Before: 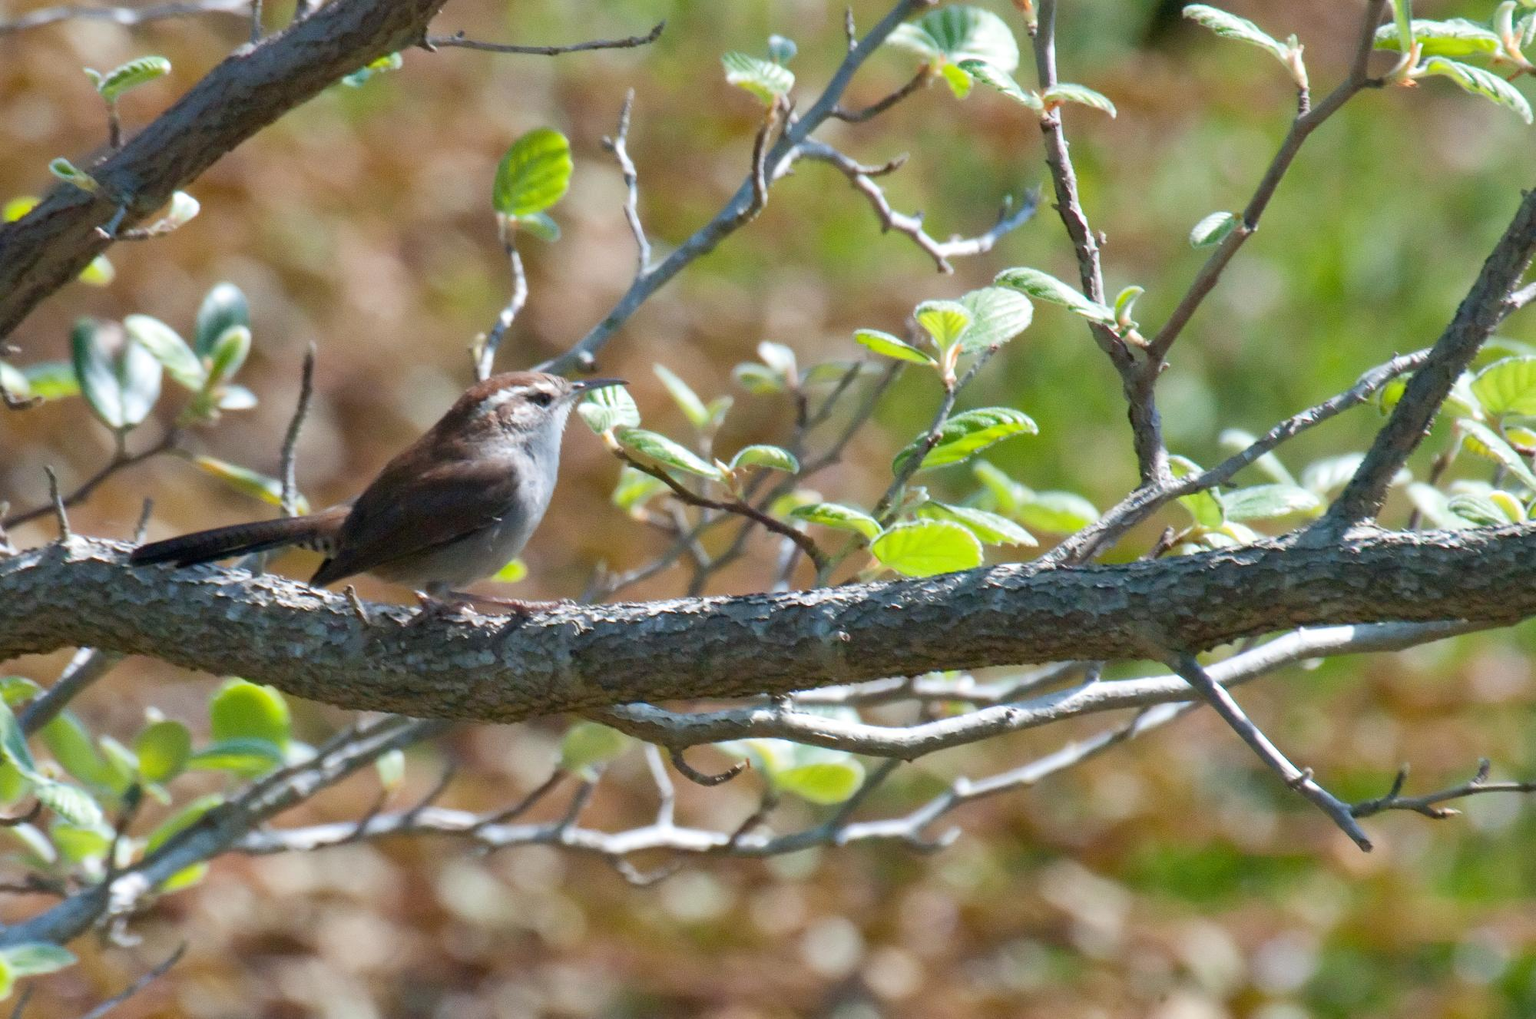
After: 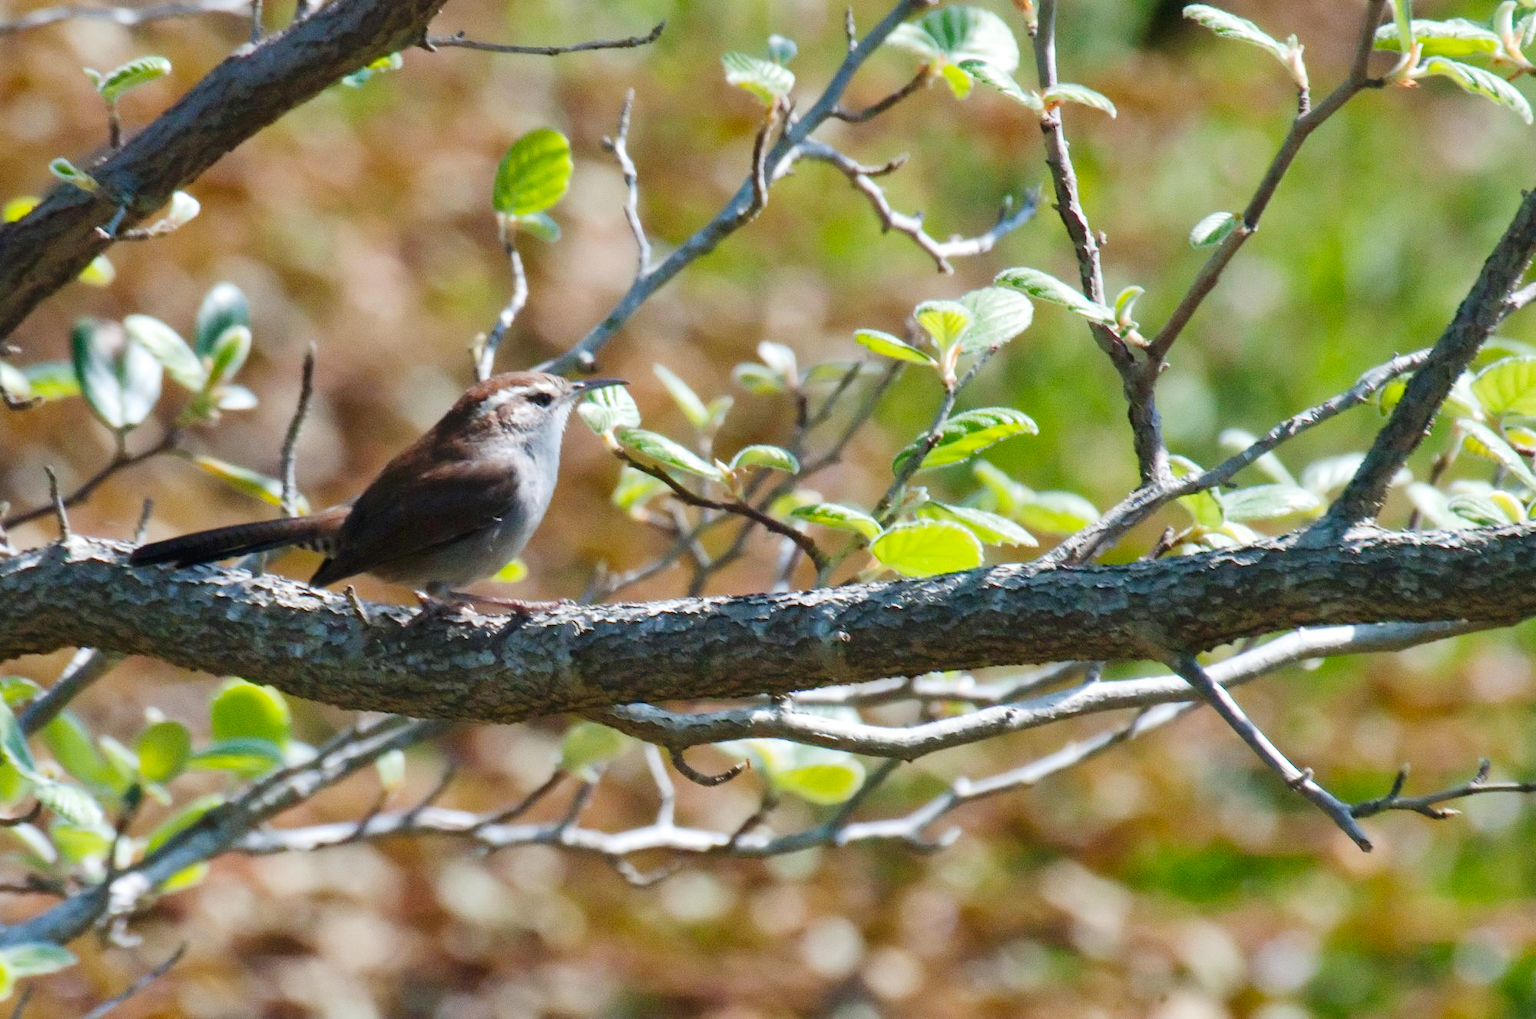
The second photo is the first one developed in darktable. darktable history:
tone curve: curves: ch0 [(0, 0) (0.003, 0.018) (0.011, 0.019) (0.025, 0.024) (0.044, 0.037) (0.069, 0.053) (0.1, 0.075) (0.136, 0.105) (0.177, 0.136) (0.224, 0.179) (0.277, 0.244) (0.335, 0.319) (0.399, 0.4) (0.468, 0.495) (0.543, 0.58) (0.623, 0.671) (0.709, 0.757) (0.801, 0.838) (0.898, 0.913) (1, 1)], preserve colors none
